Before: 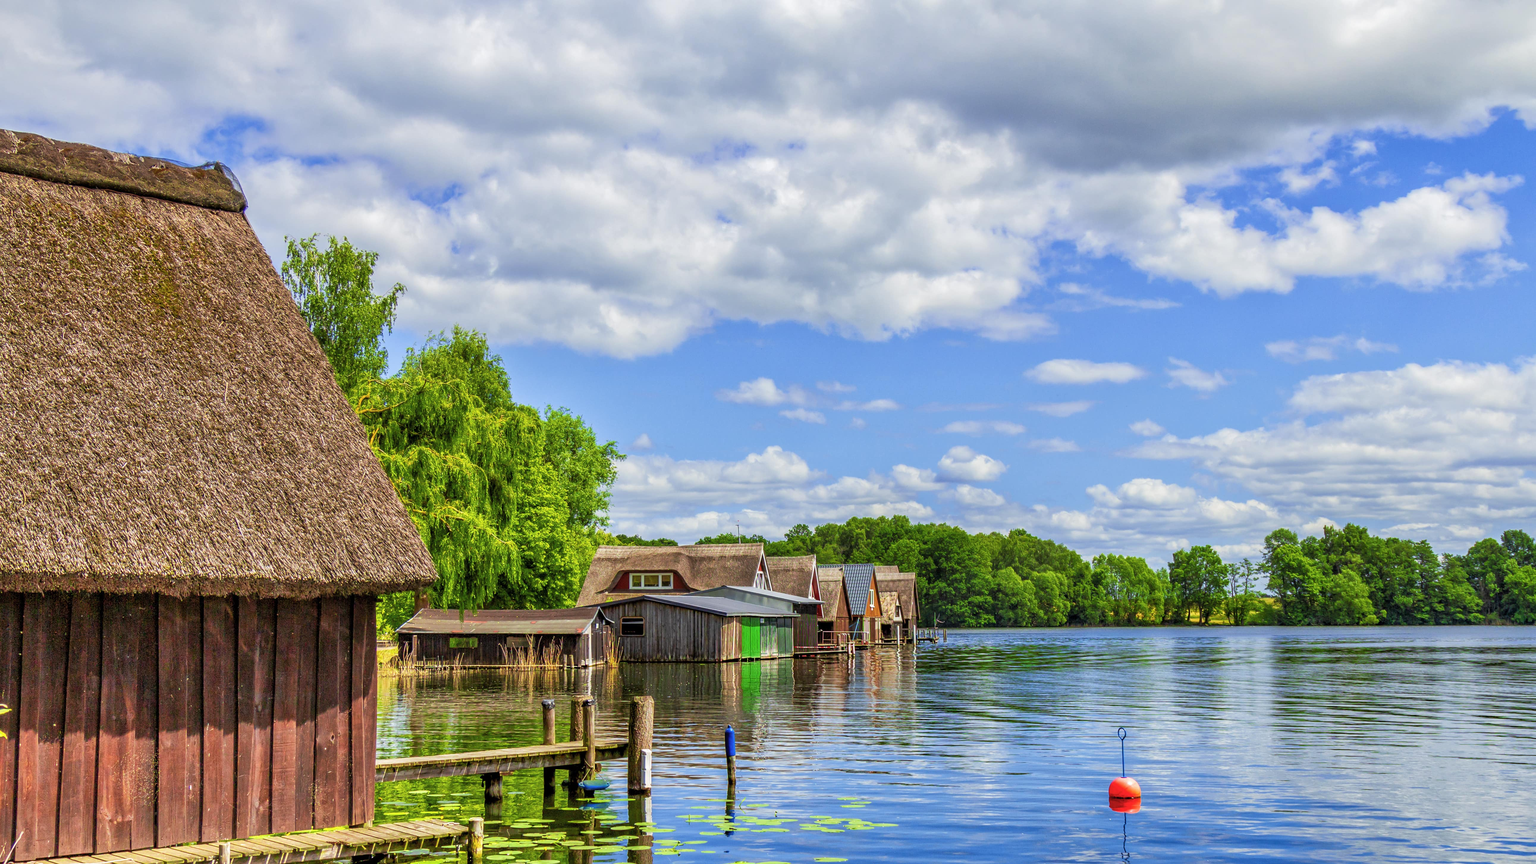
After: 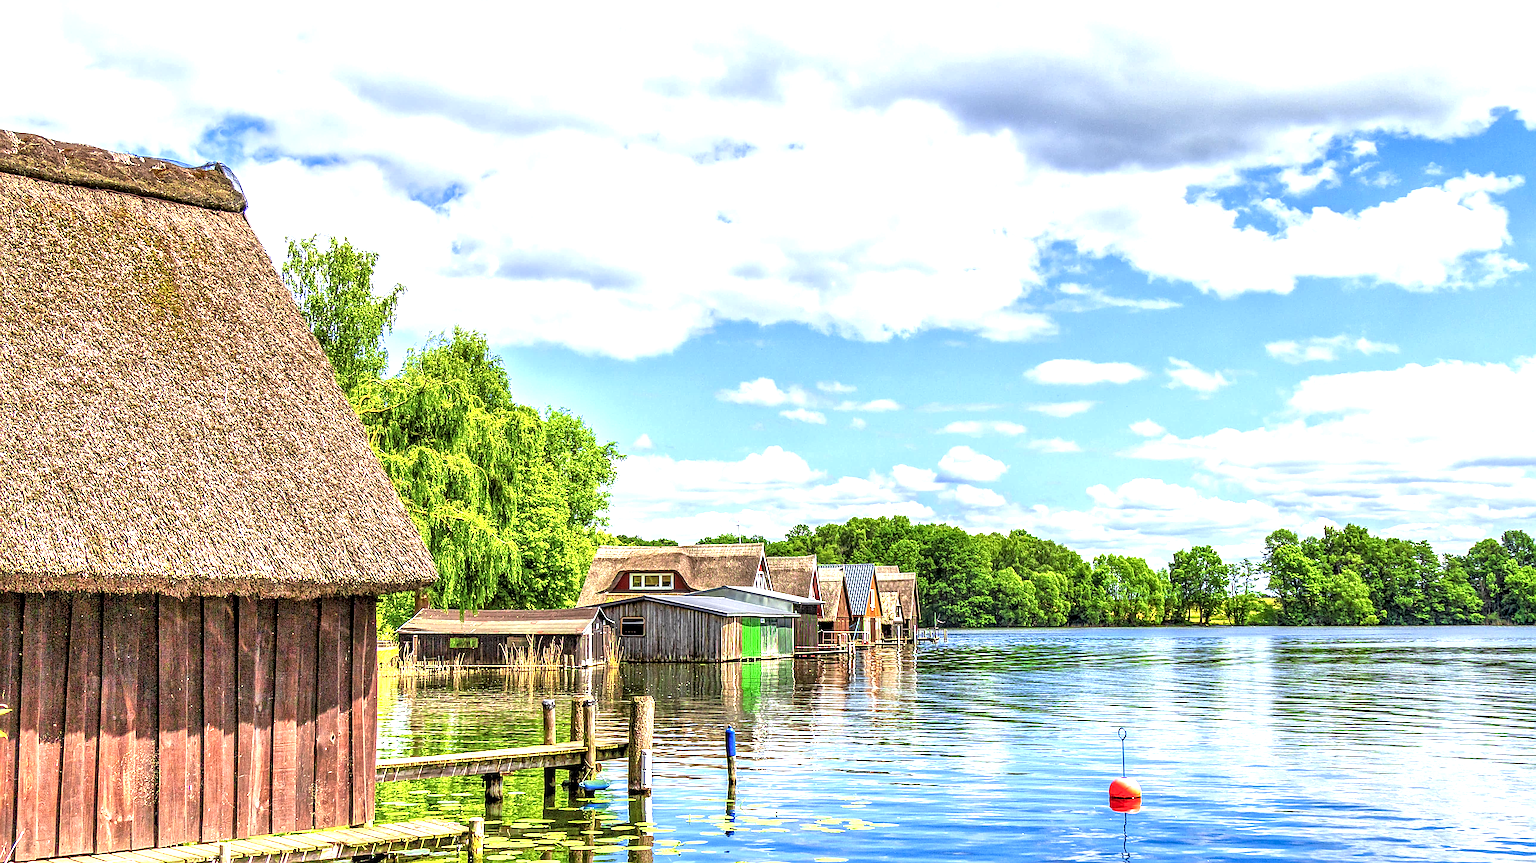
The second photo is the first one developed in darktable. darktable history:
local contrast: highlights 59%, detail 145%
exposure: exposure 1.16 EV, compensate exposure bias true, compensate highlight preservation false
sharpen: radius 3.025, amount 0.757
